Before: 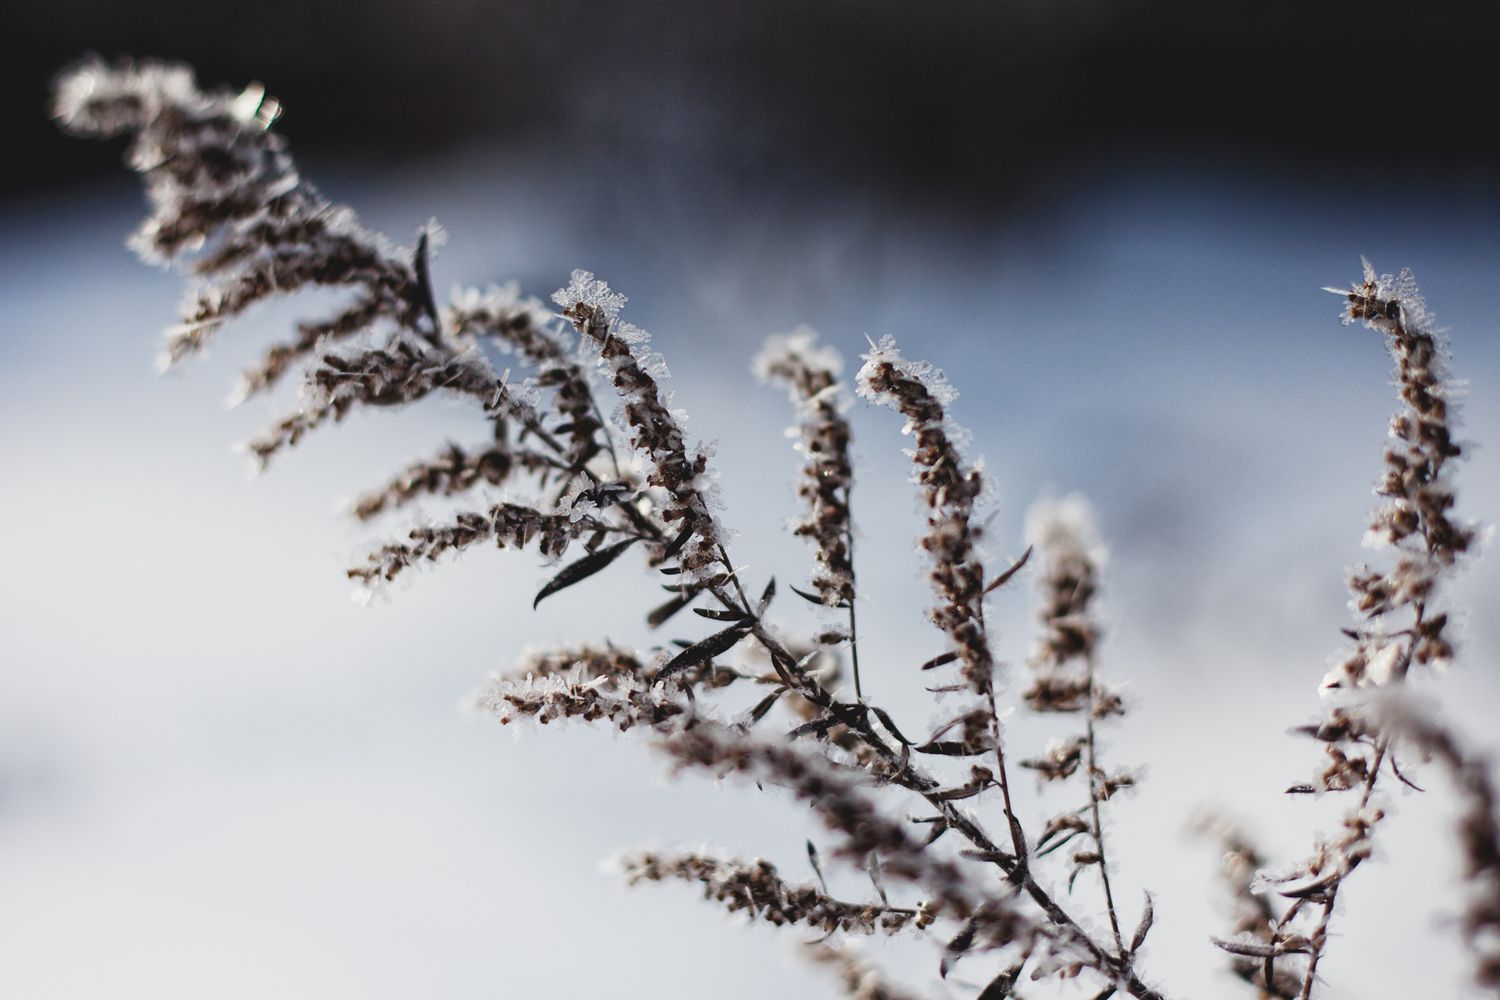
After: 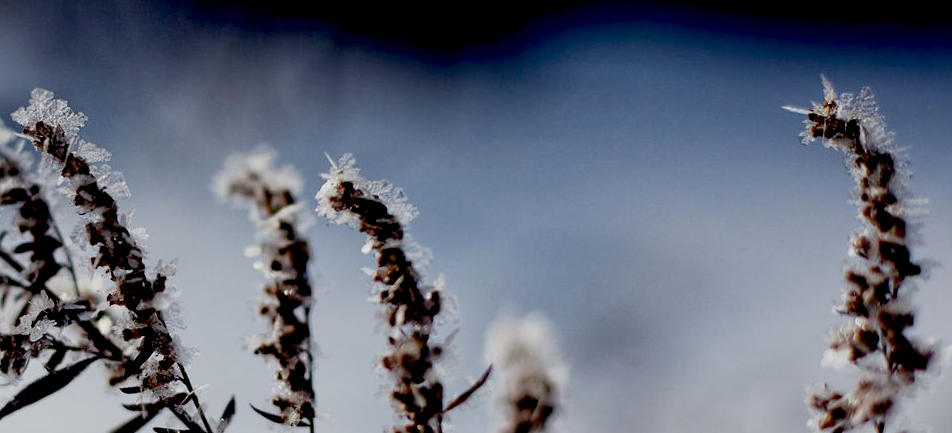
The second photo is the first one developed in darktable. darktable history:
crop: left 36.047%, top 18.128%, right 0.471%, bottom 38.506%
exposure: black level correction 0.045, exposure -0.229 EV, compensate exposure bias true, compensate highlight preservation false
